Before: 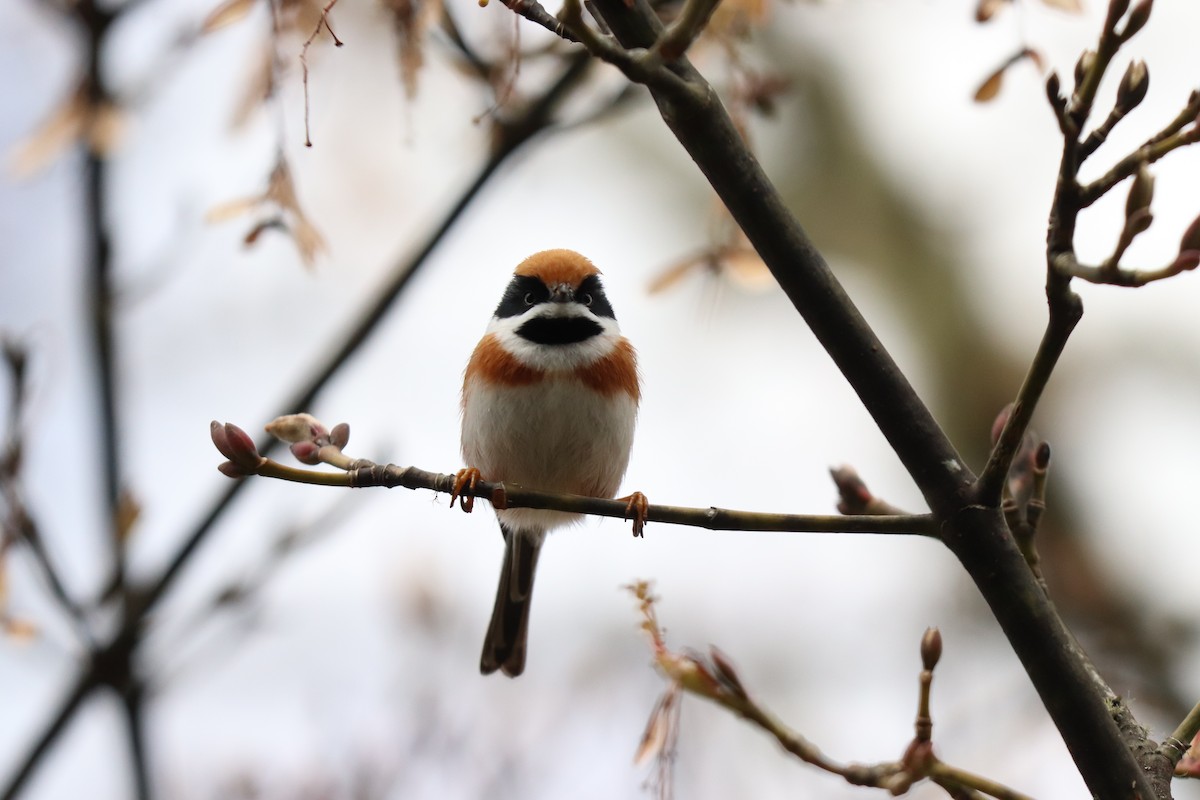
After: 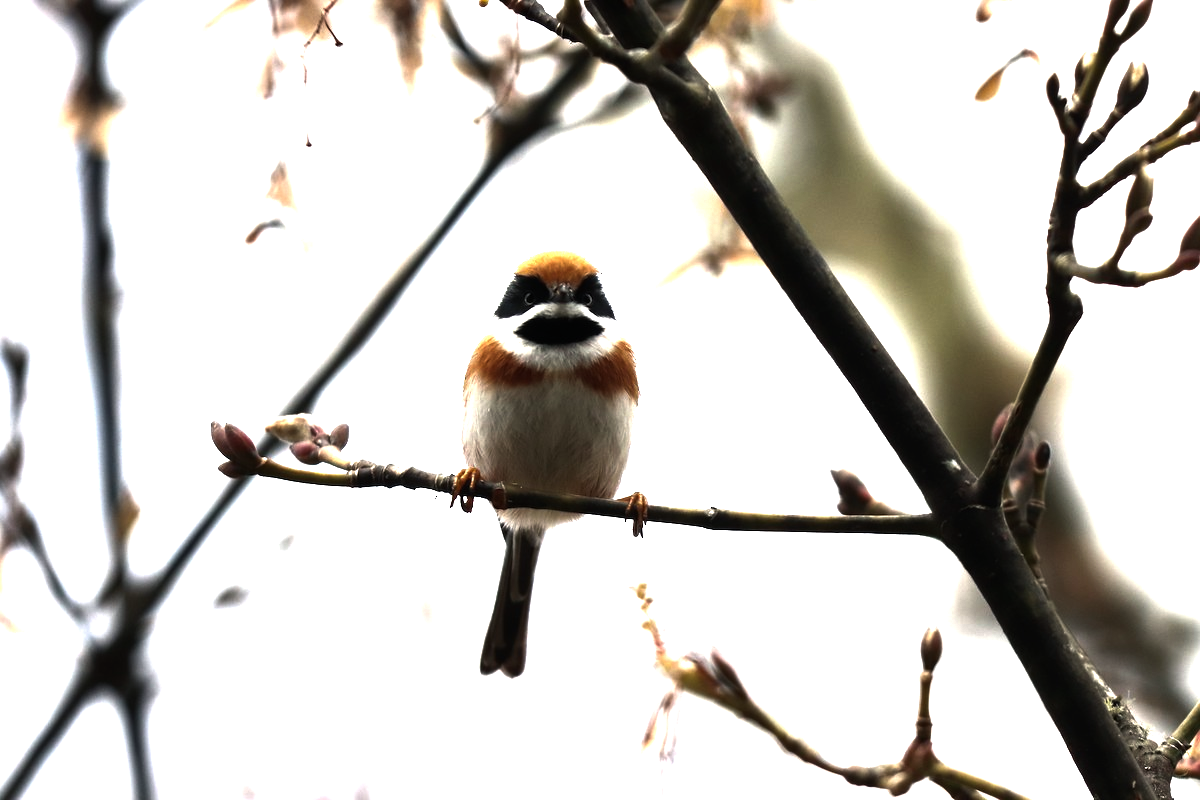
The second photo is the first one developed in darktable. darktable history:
color balance rgb: shadows lift › chroma 2.001%, shadows lift › hue 247.26°, perceptual saturation grading › global saturation 0.548%, perceptual brilliance grading › highlights 74.73%, perceptual brilliance grading › shadows -29.596%
